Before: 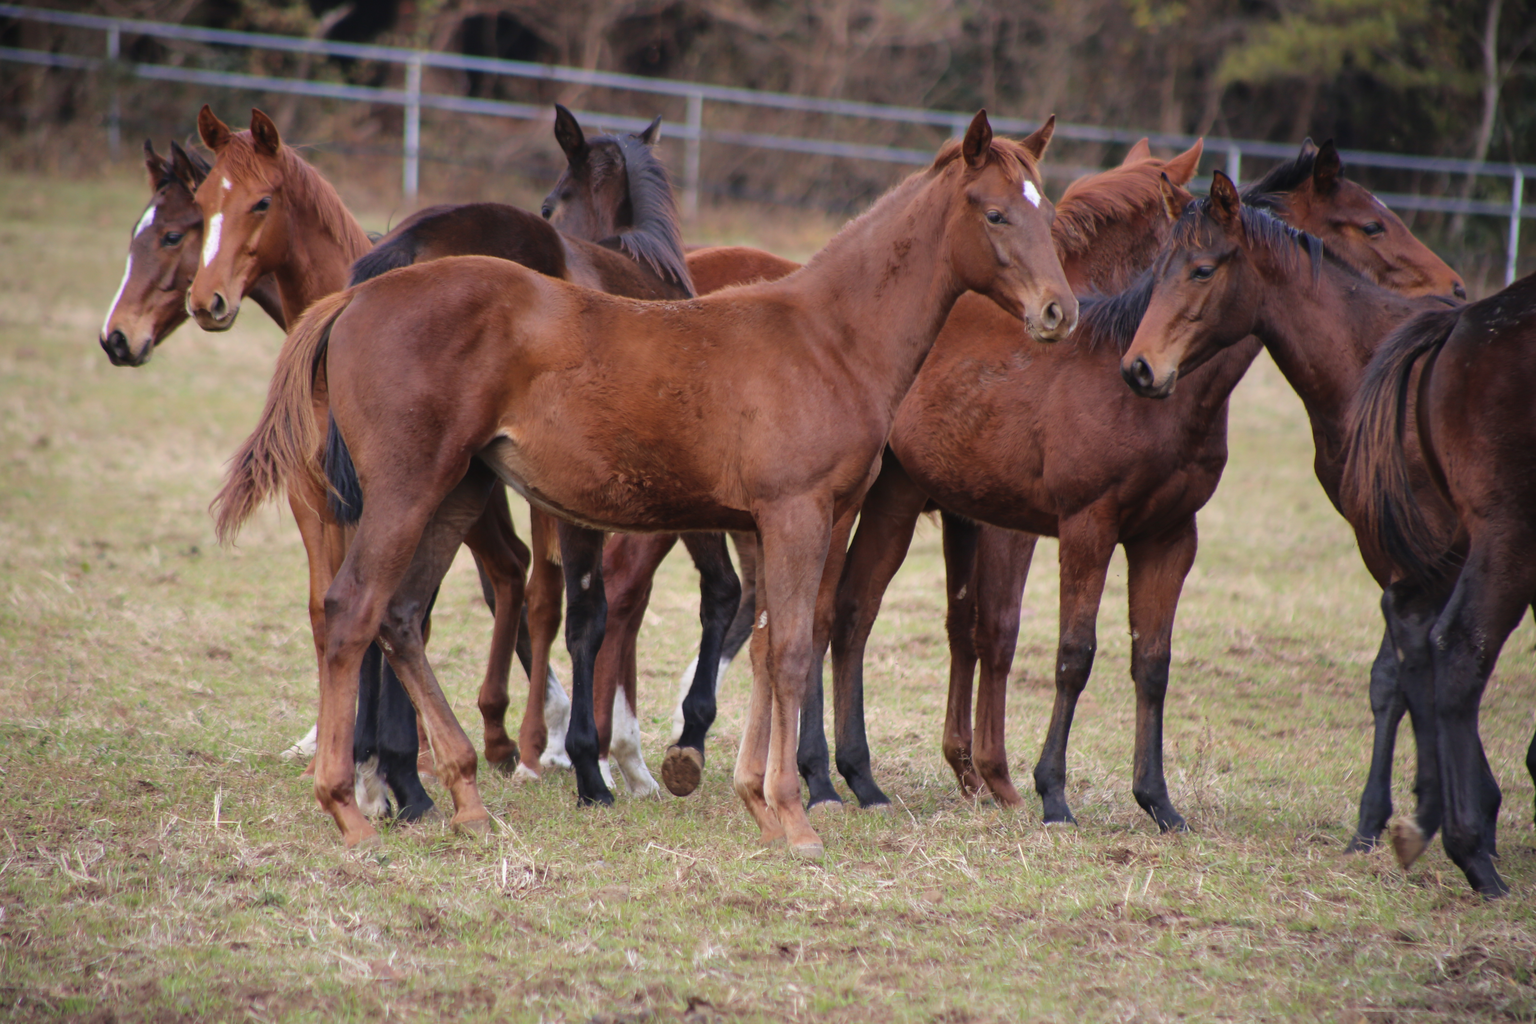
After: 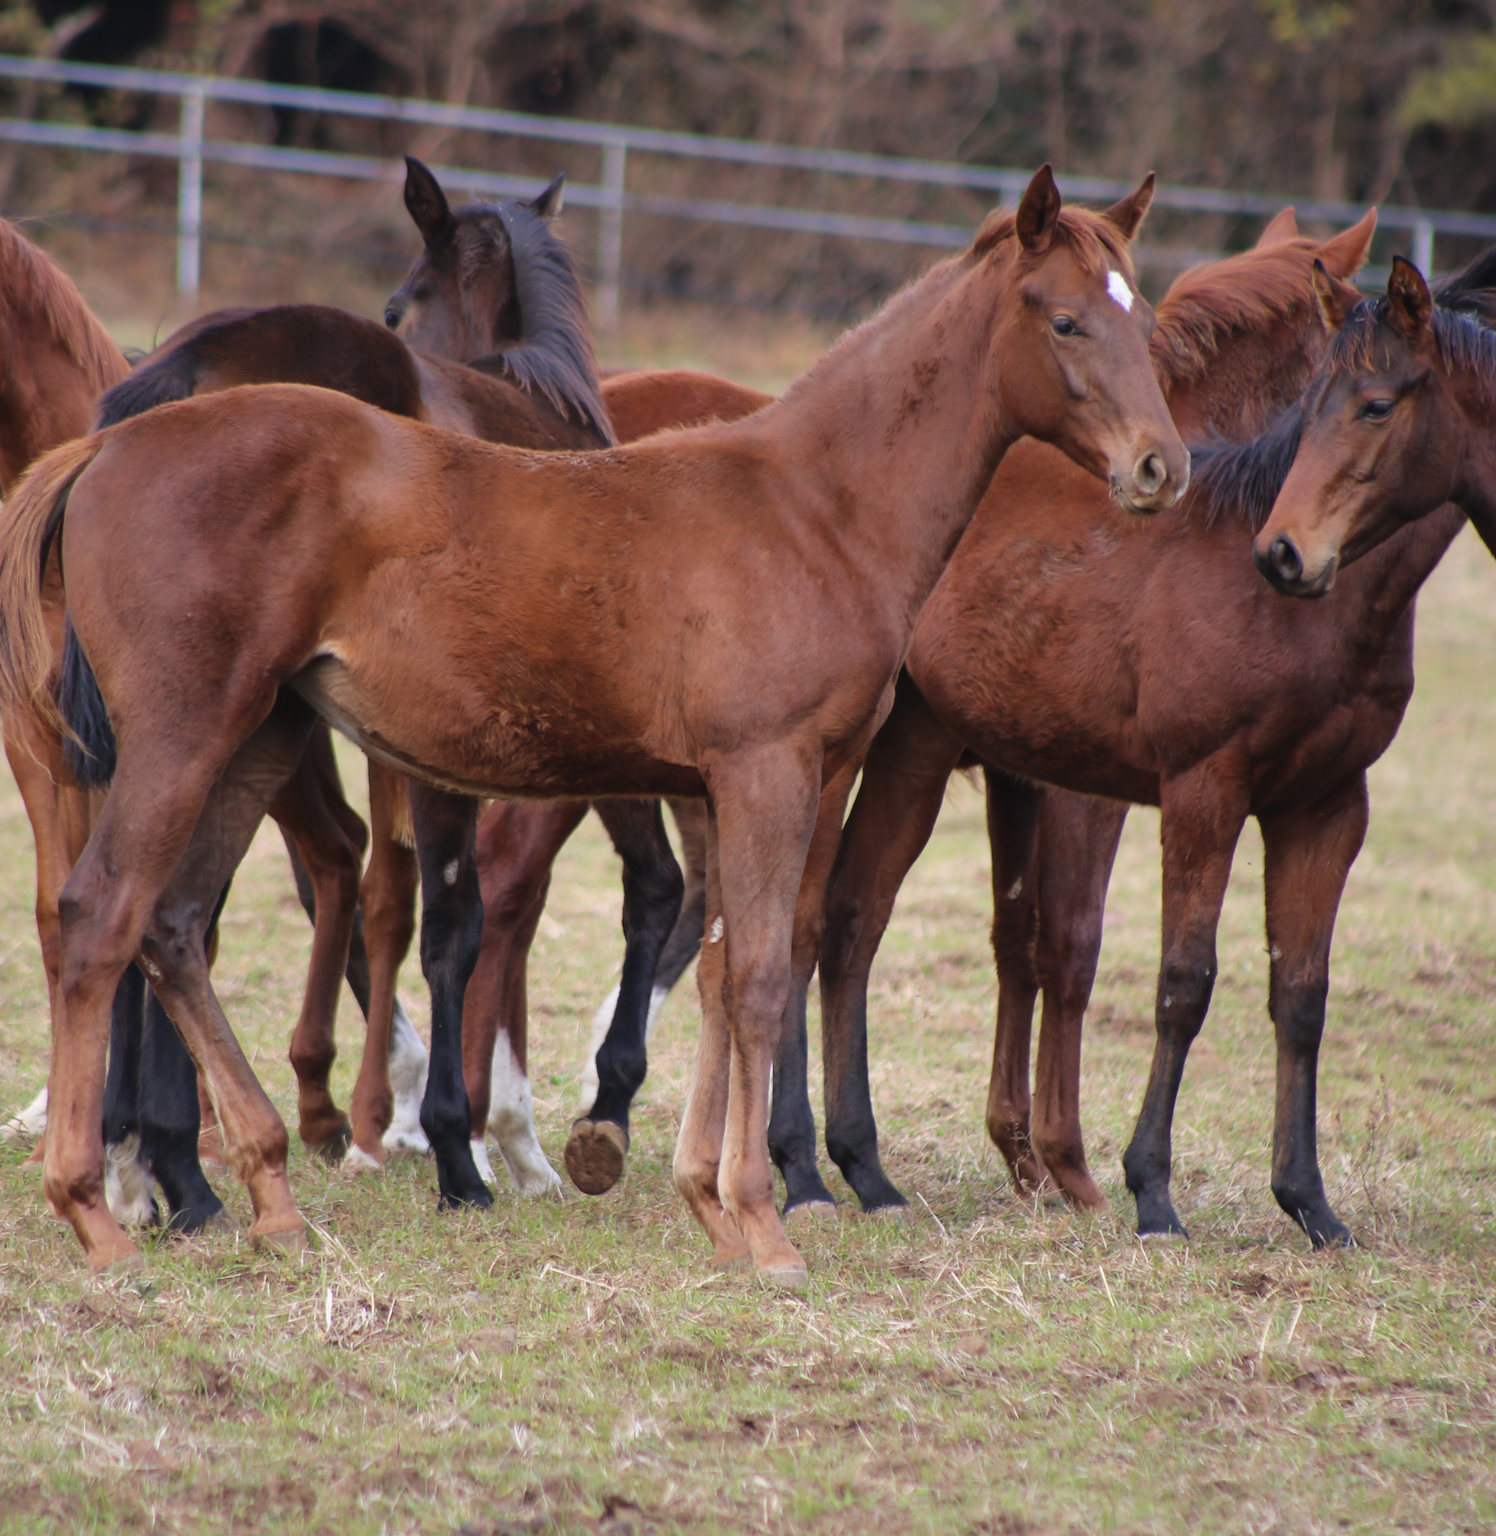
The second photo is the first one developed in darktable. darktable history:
crop and rotate: left 18.579%, right 16.483%
